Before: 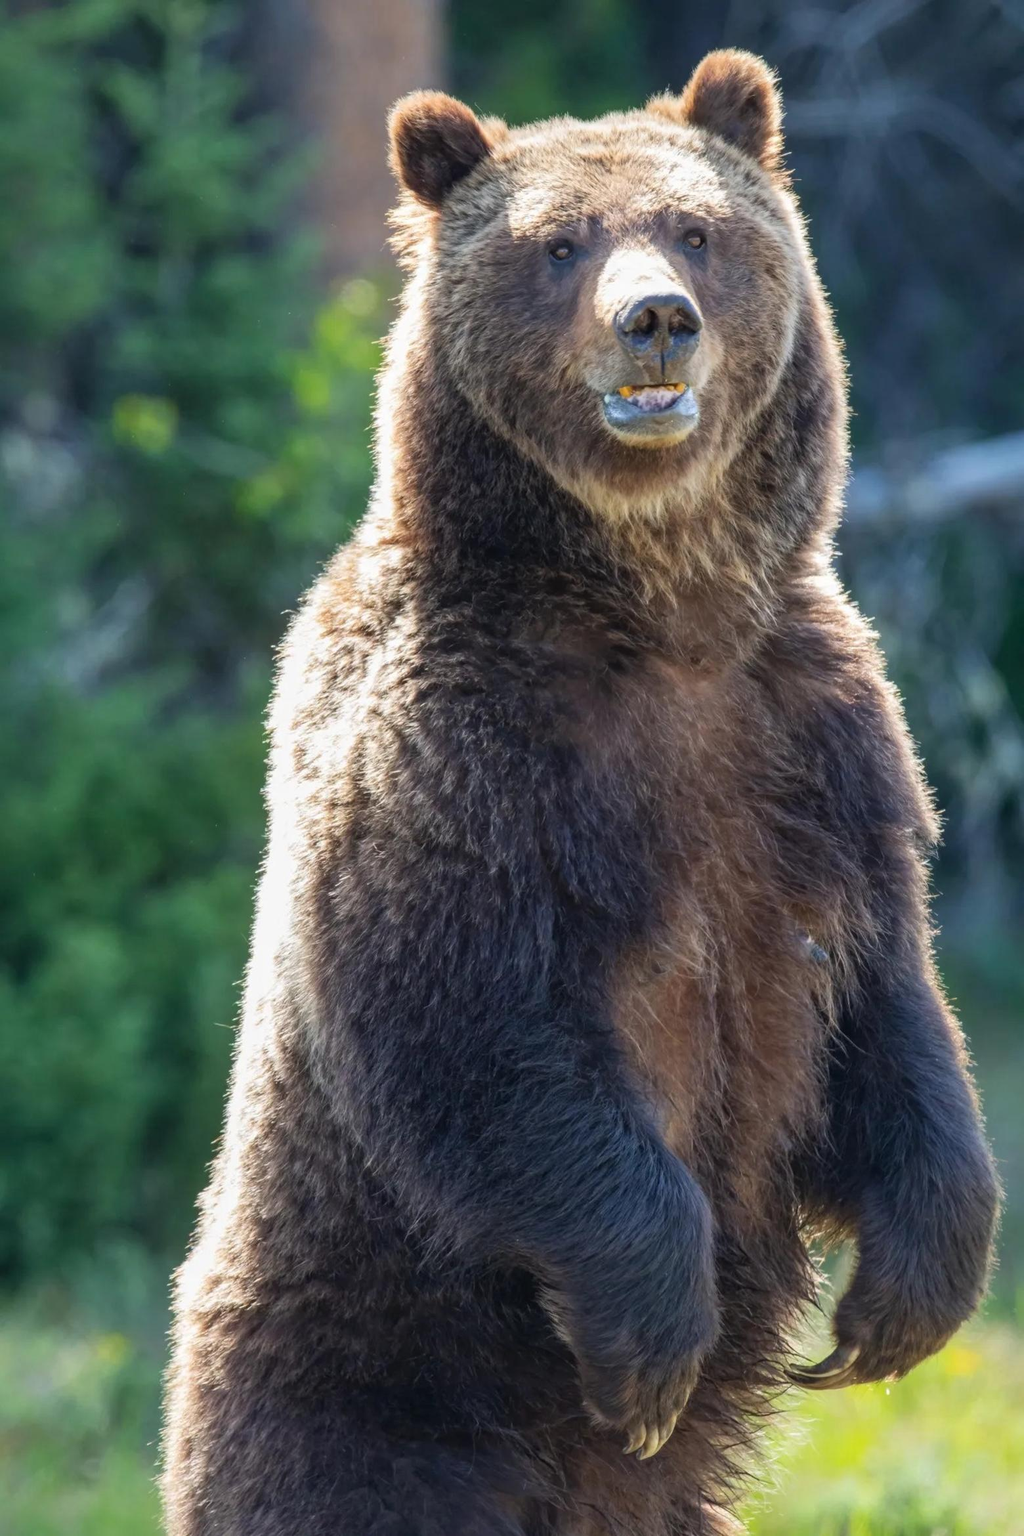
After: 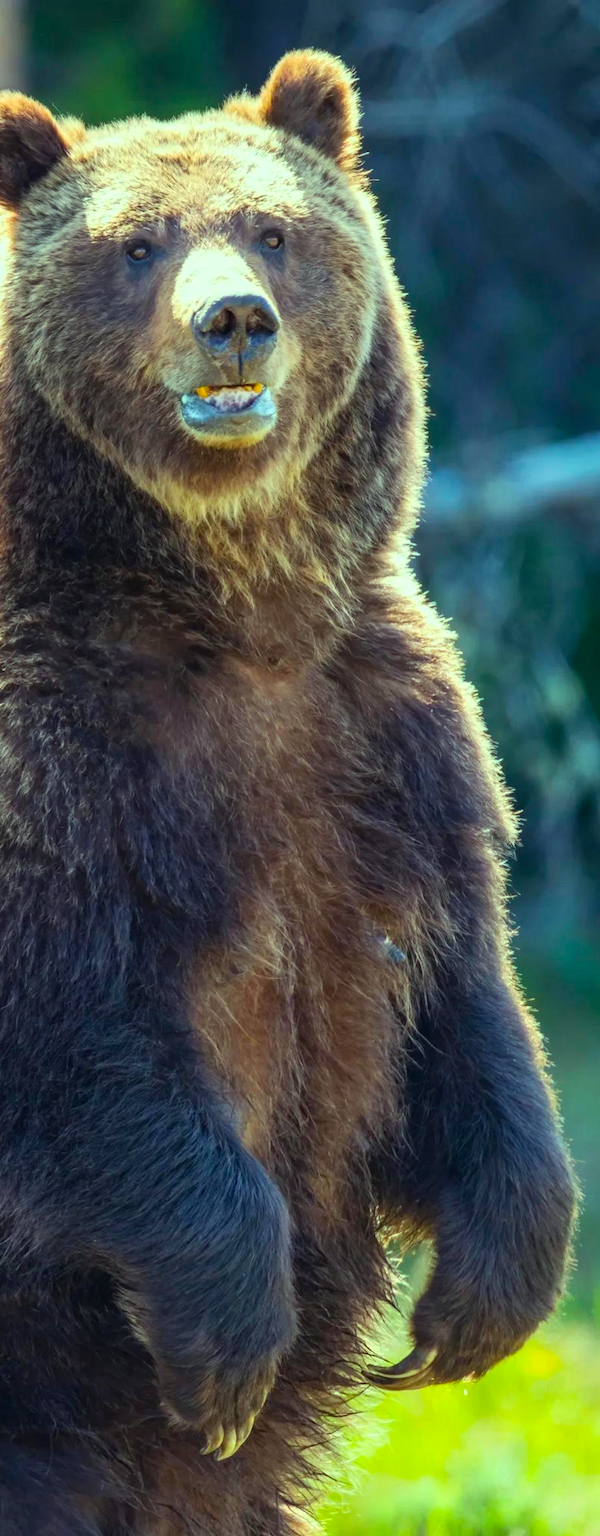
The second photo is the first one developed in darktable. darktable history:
exposure: compensate highlight preservation false
crop: left 41.334%
contrast brightness saturation: contrast 0.102, brightness 0.013, saturation 0.019
color balance rgb: highlights gain › luminance 15.396%, highlights gain › chroma 6.978%, highlights gain › hue 125.72°, perceptual saturation grading › global saturation 25.374%, global vibrance 20%
